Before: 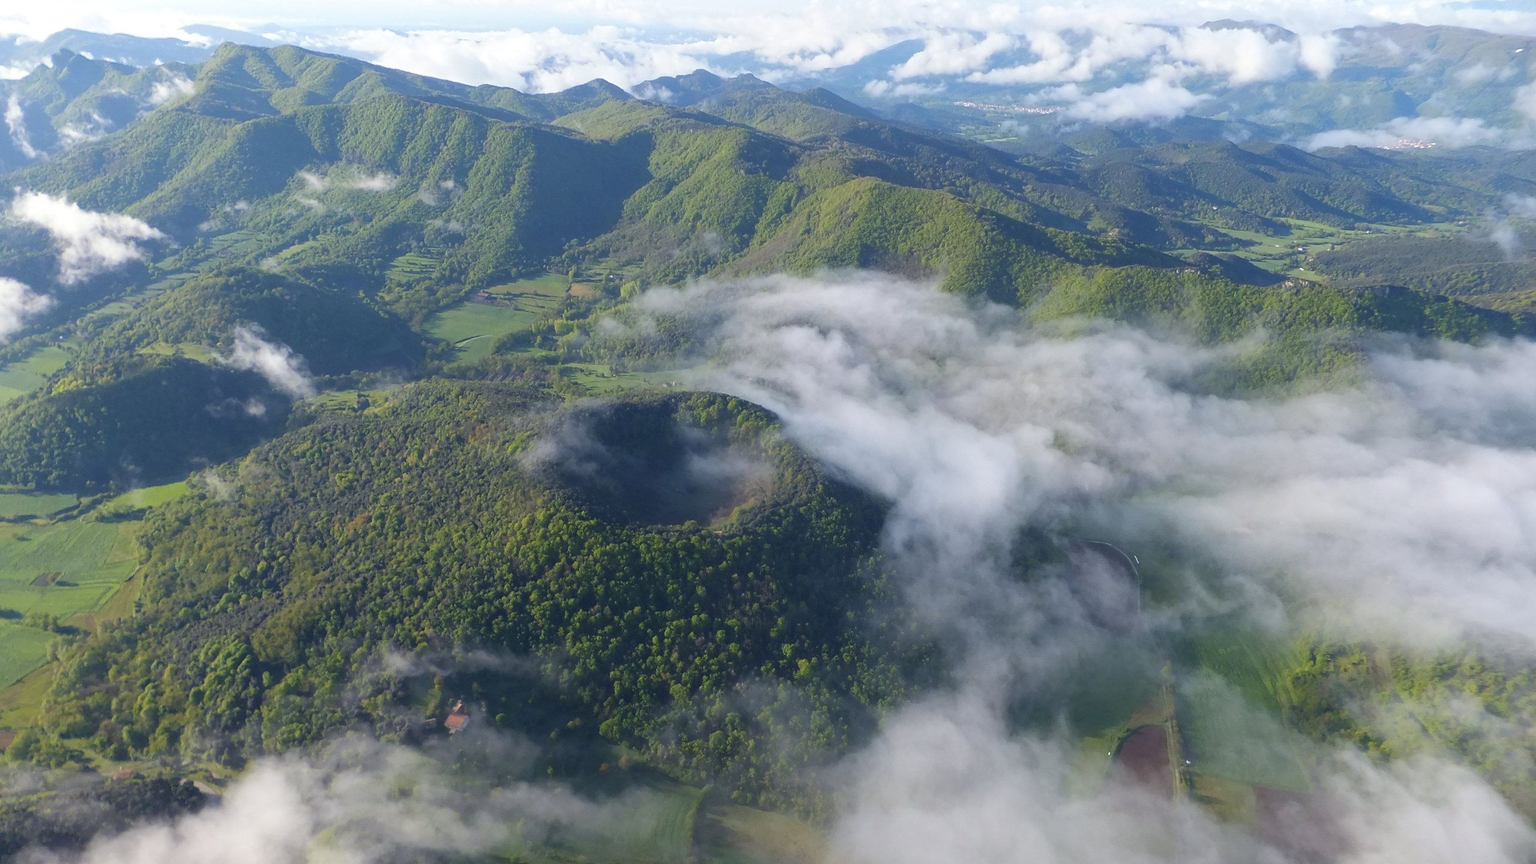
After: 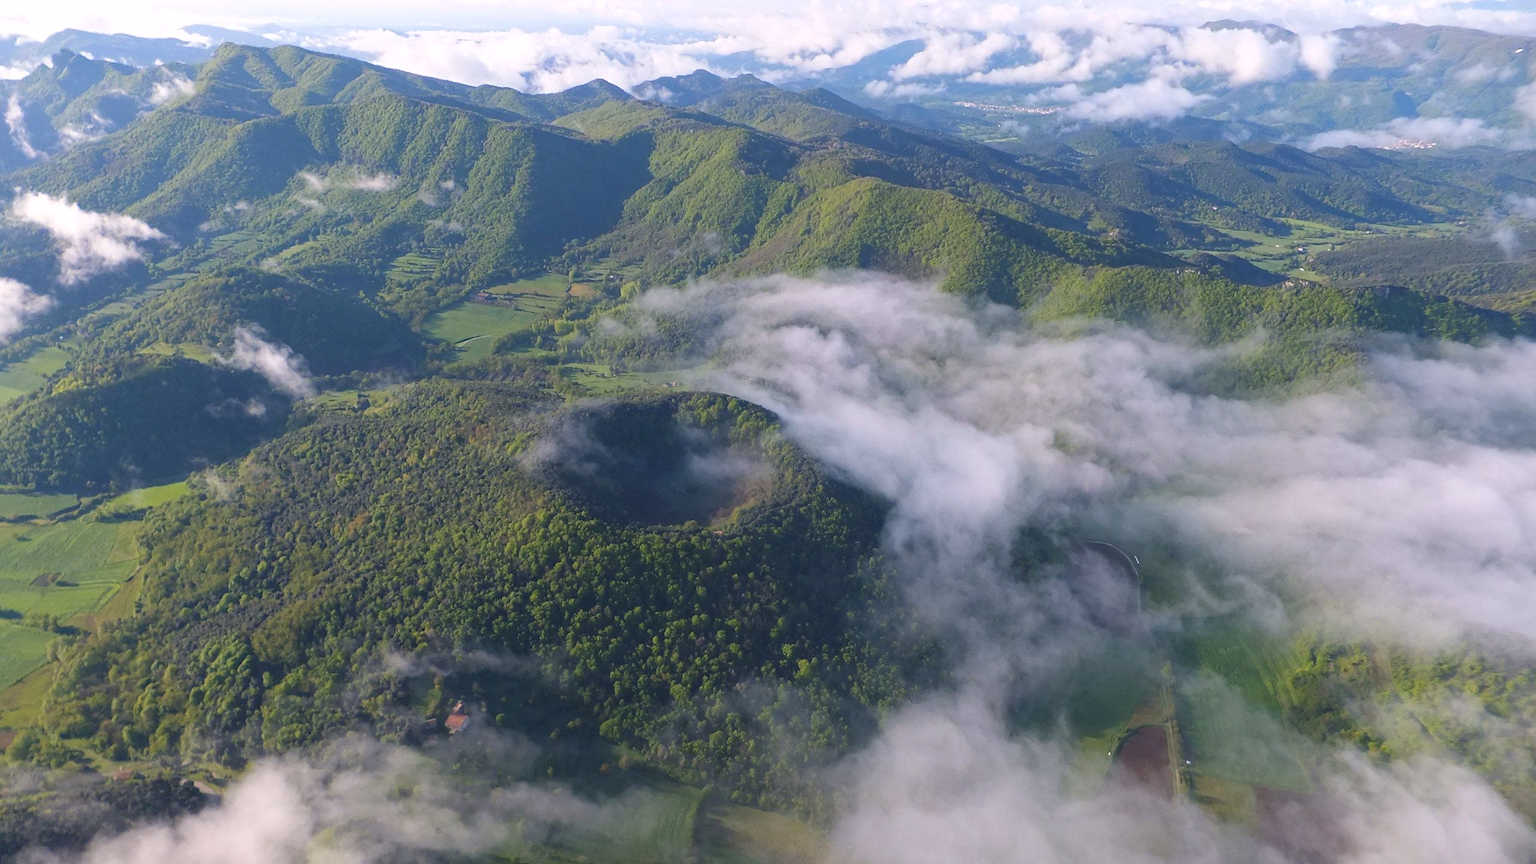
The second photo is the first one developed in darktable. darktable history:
haze removal: compatibility mode true, adaptive false
color balance rgb: shadows lift › hue 87.45°, highlights gain › chroma 1.518%, highlights gain › hue 311.47°, global offset › luminance 0.5%, perceptual saturation grading › global saturation -1.021%, global vibrance 1.77%, saturation formula JzAzBz (2021)
